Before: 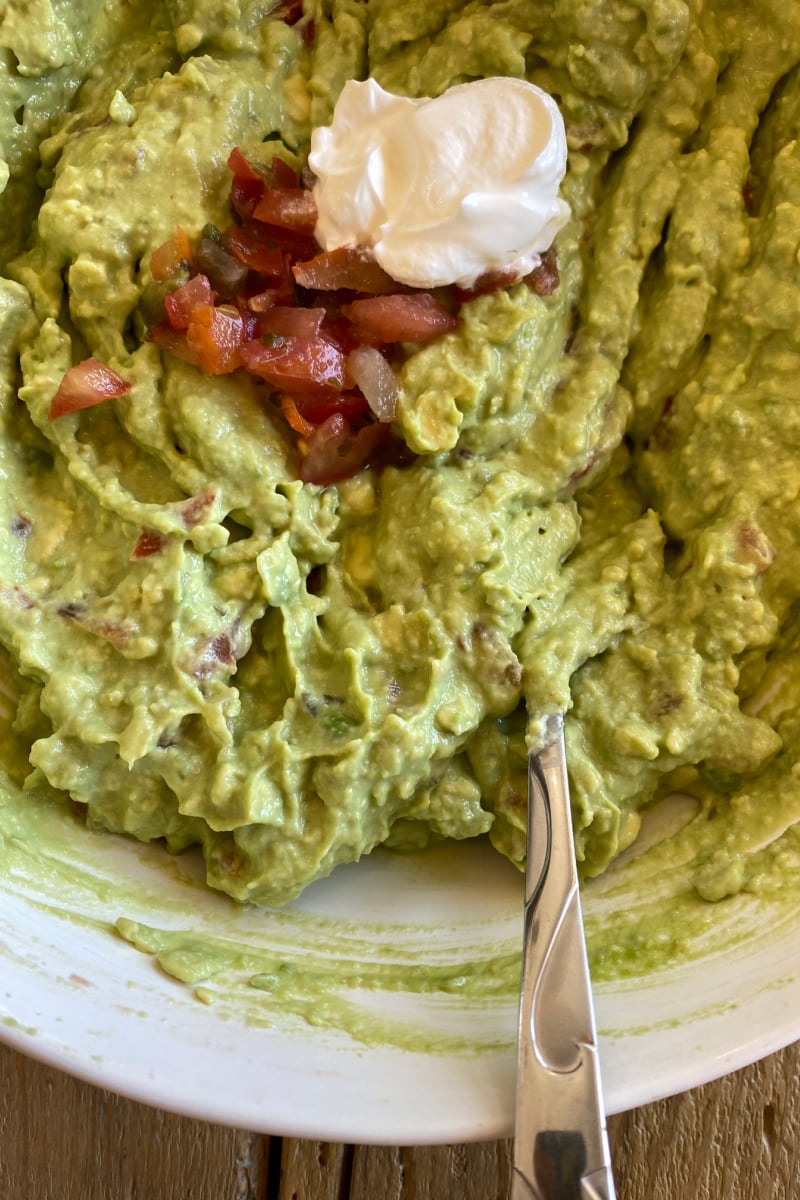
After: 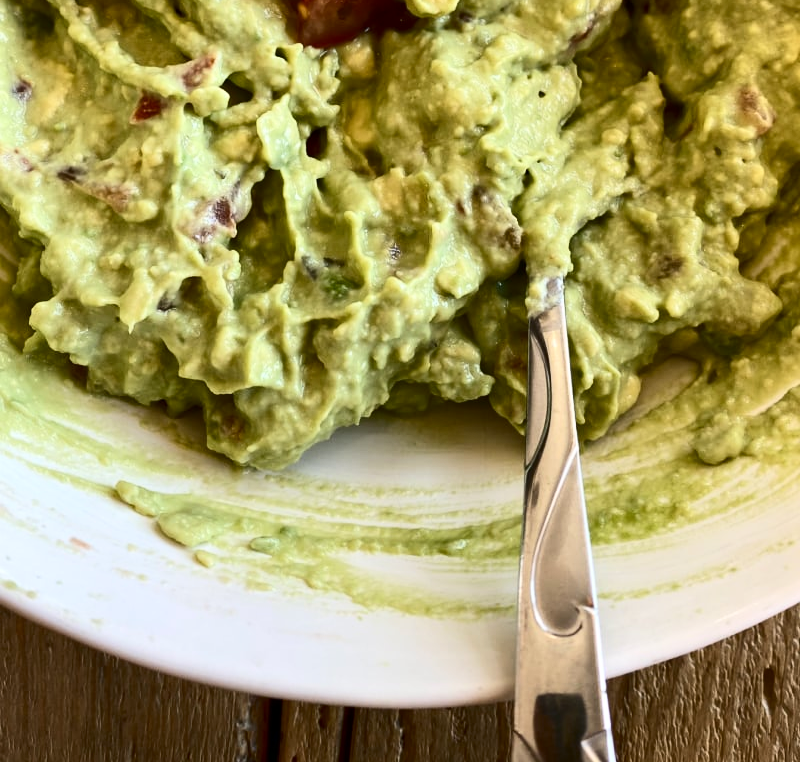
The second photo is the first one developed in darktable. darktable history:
crop and rotate: top 36.445%
contrast brightness saturation: contrast 0.289
